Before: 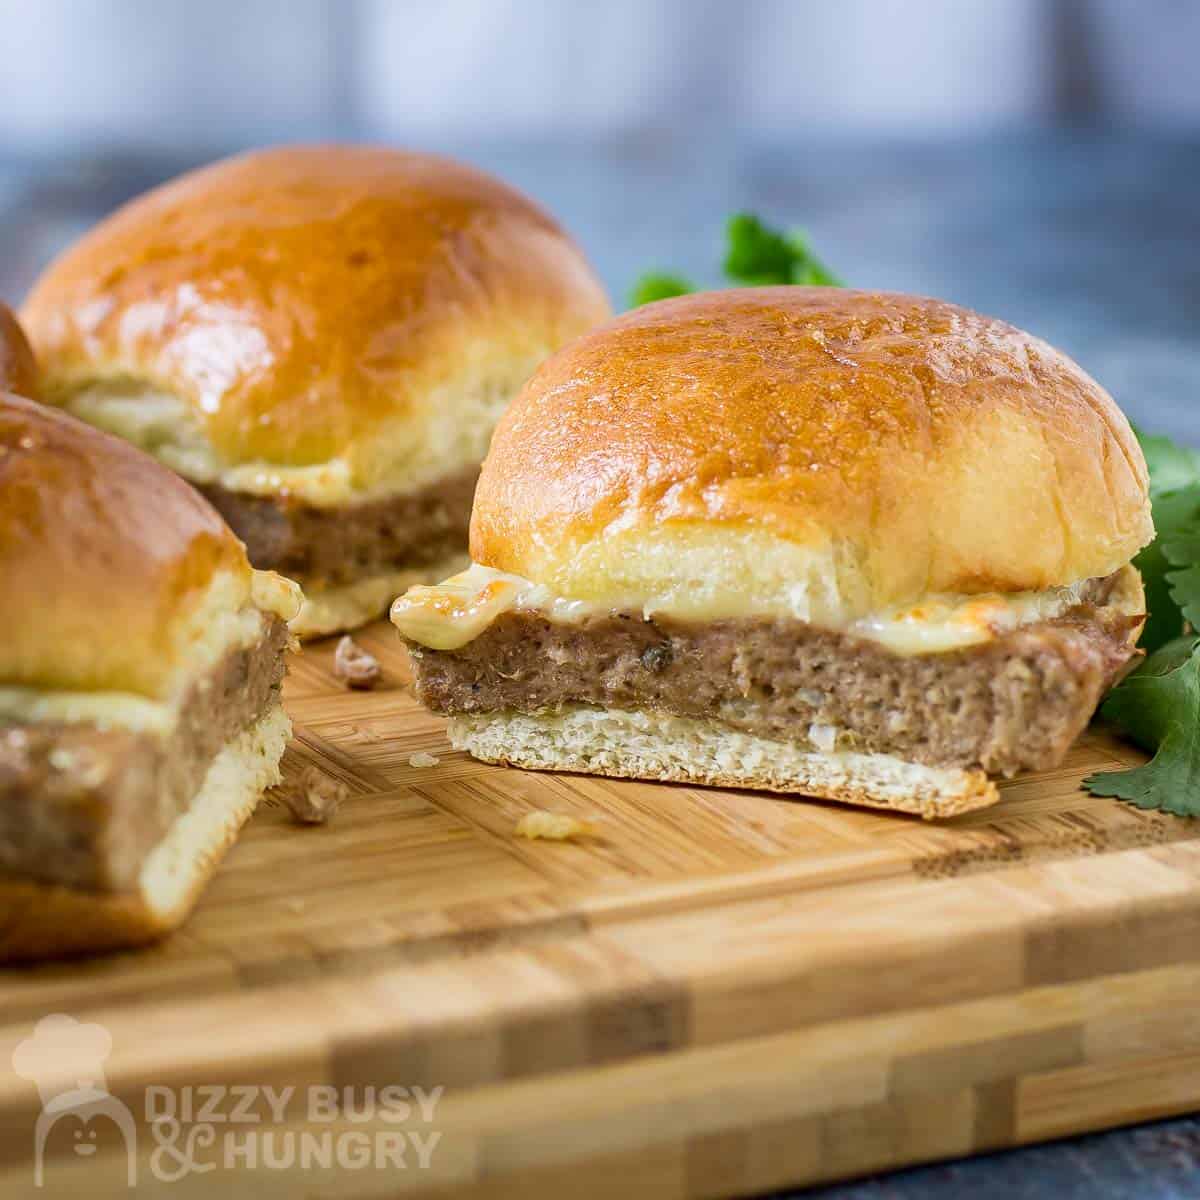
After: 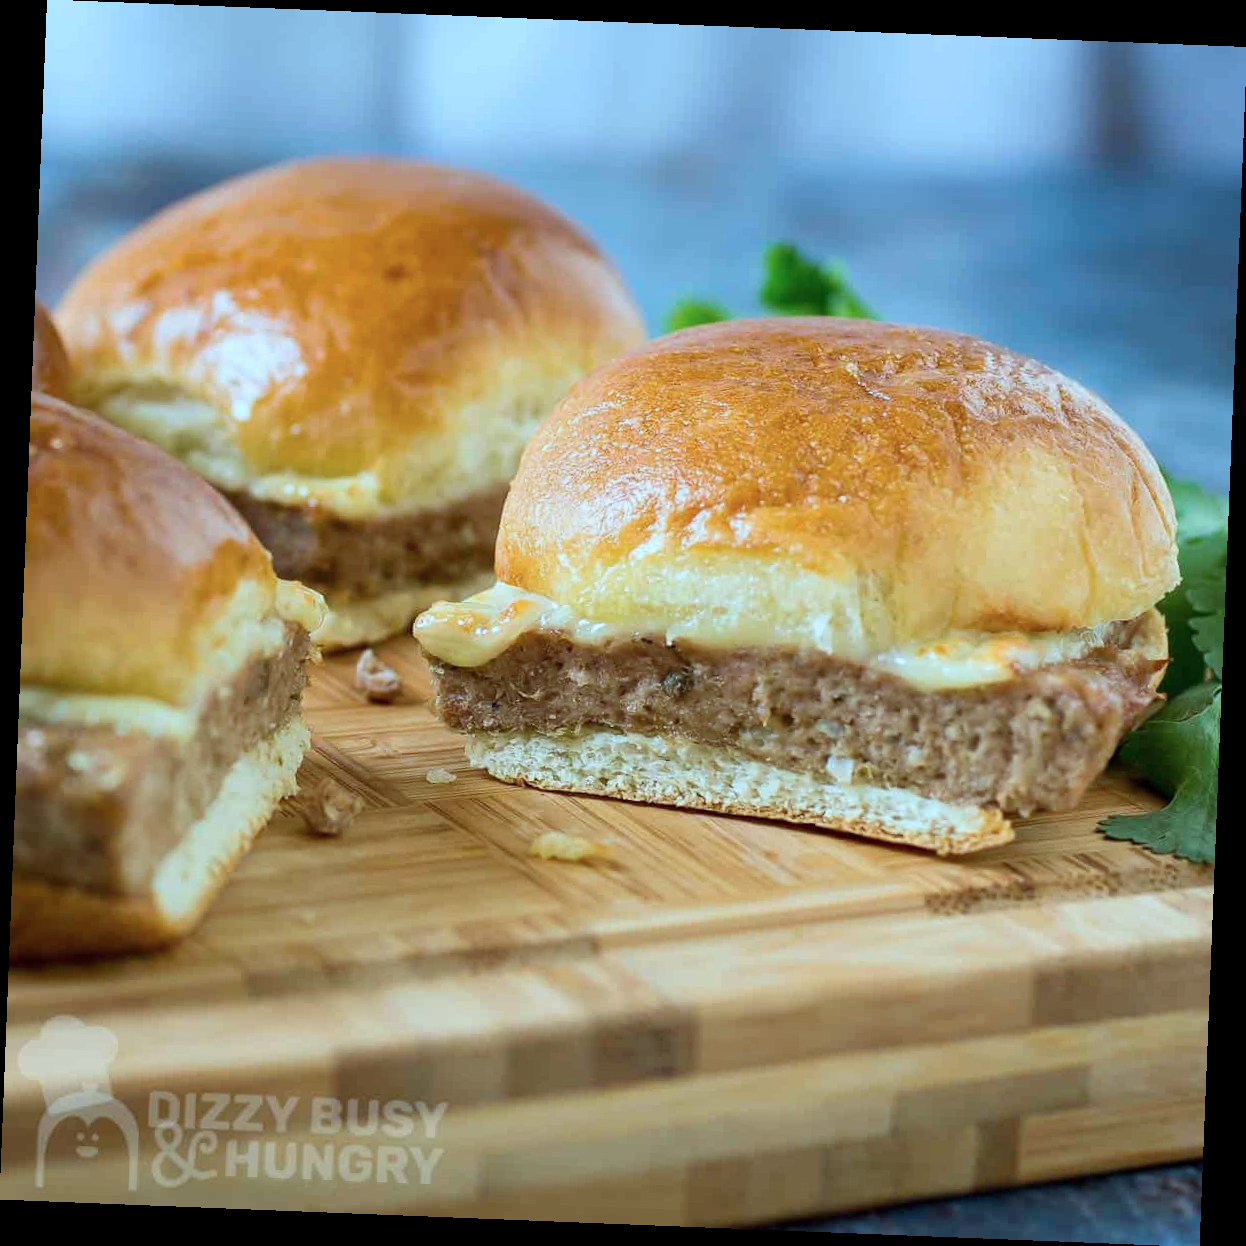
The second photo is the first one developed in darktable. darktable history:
color correction: highlights a* -11.71, highlights b* -15.58
rotate and perspective: rotation 2.27°, automatic cropping off
